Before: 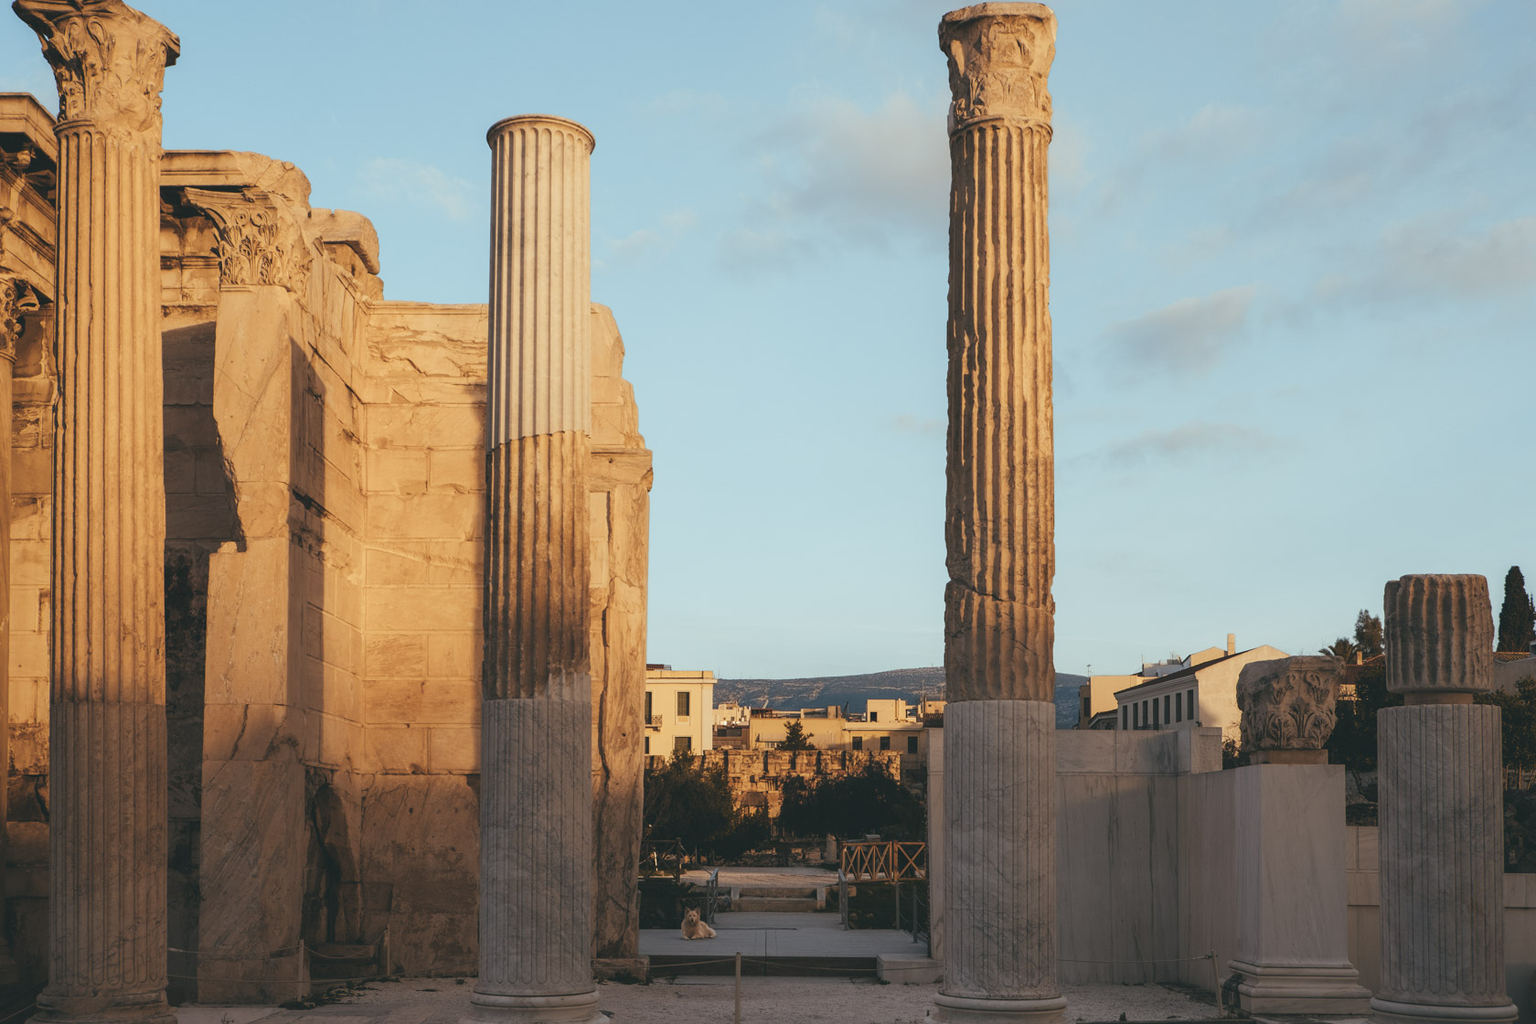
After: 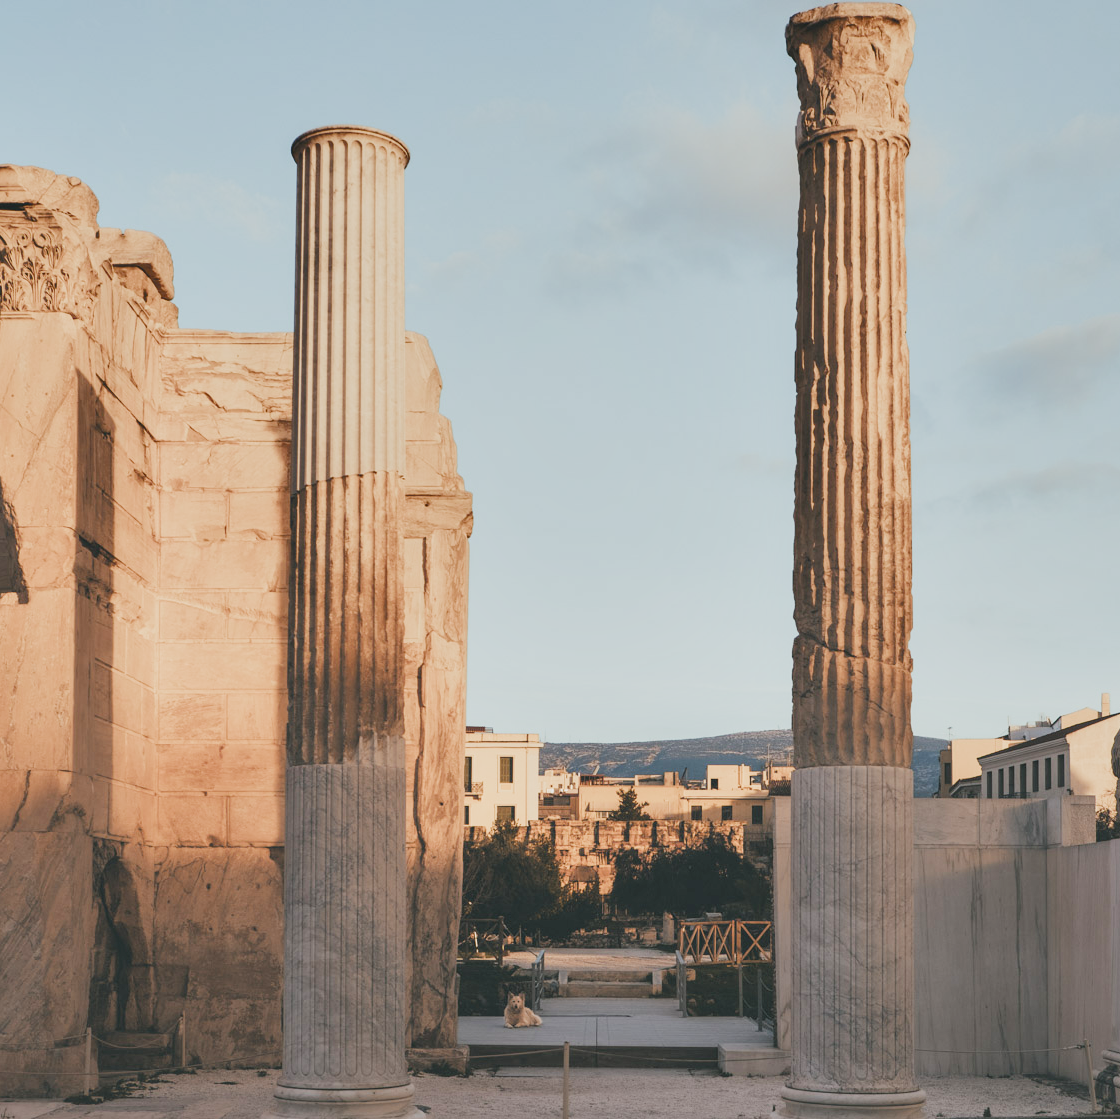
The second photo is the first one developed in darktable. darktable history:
crop and rotate: left 14.354%, right 18.938%
filmic rgb: black relative exposure -7.82 EV, white relative exposure 4.35 EV, threshold 3 EV, hardness 3.85, color science v5 (2021), contrast in shadows safe, contrast in highlights safe, enable highlight reconstruction true
exposure: black level correction 0, exposure 1.001 EV, compensate highlight preservation false
shadows and highlights: white point adjustment 0.029, soften with gaussian
